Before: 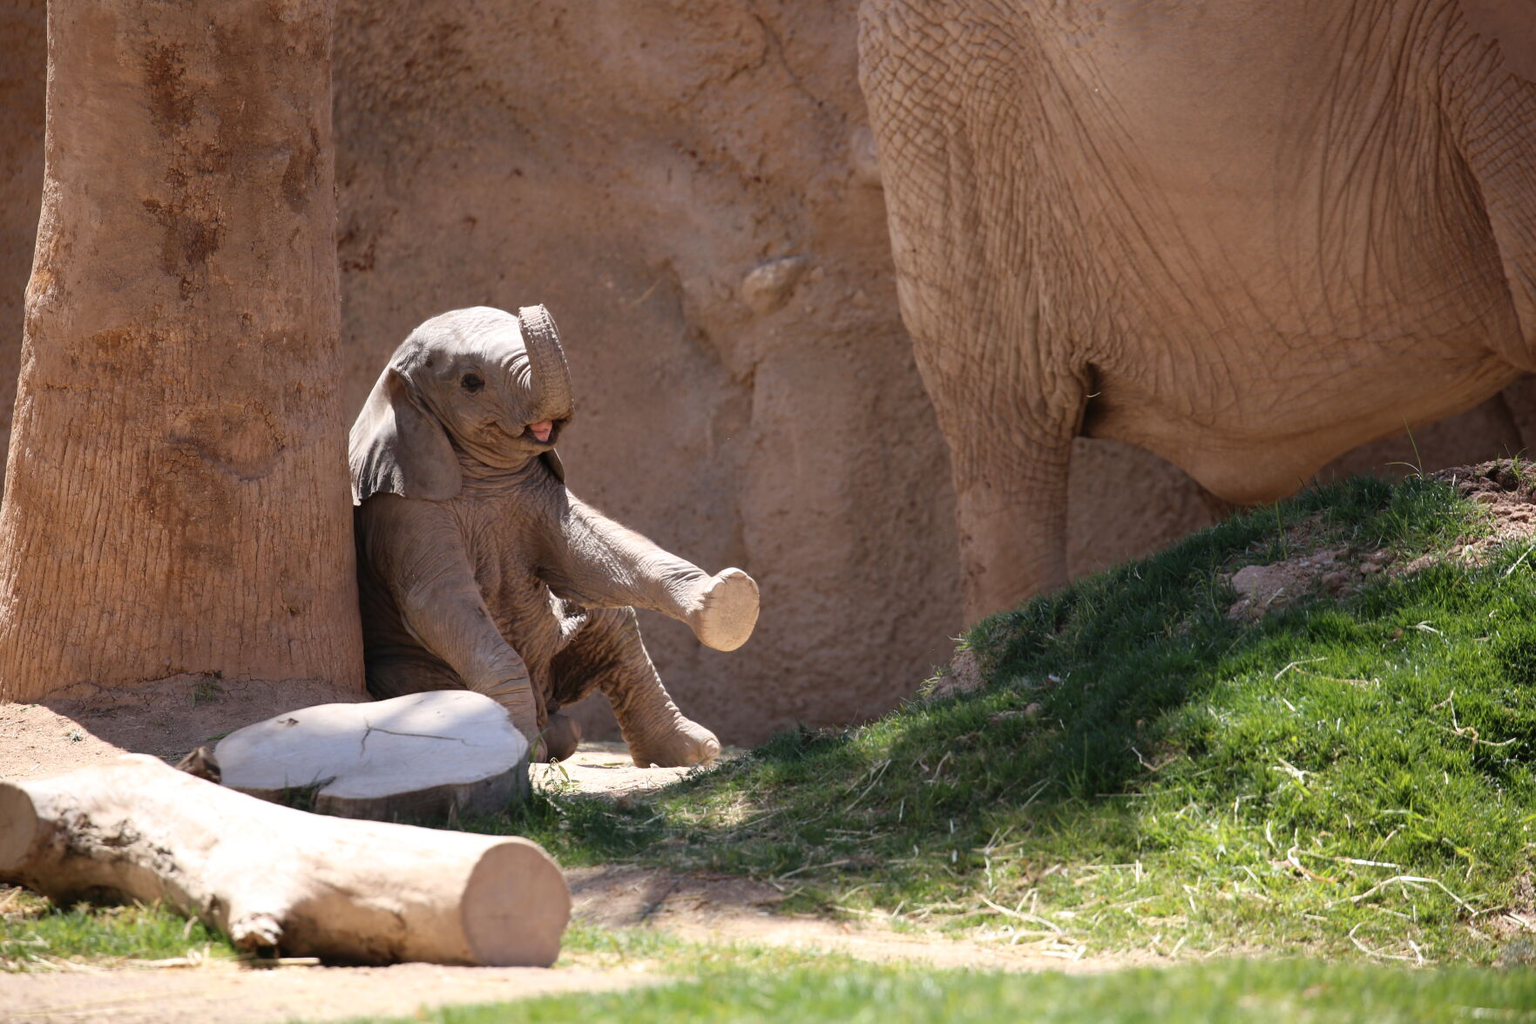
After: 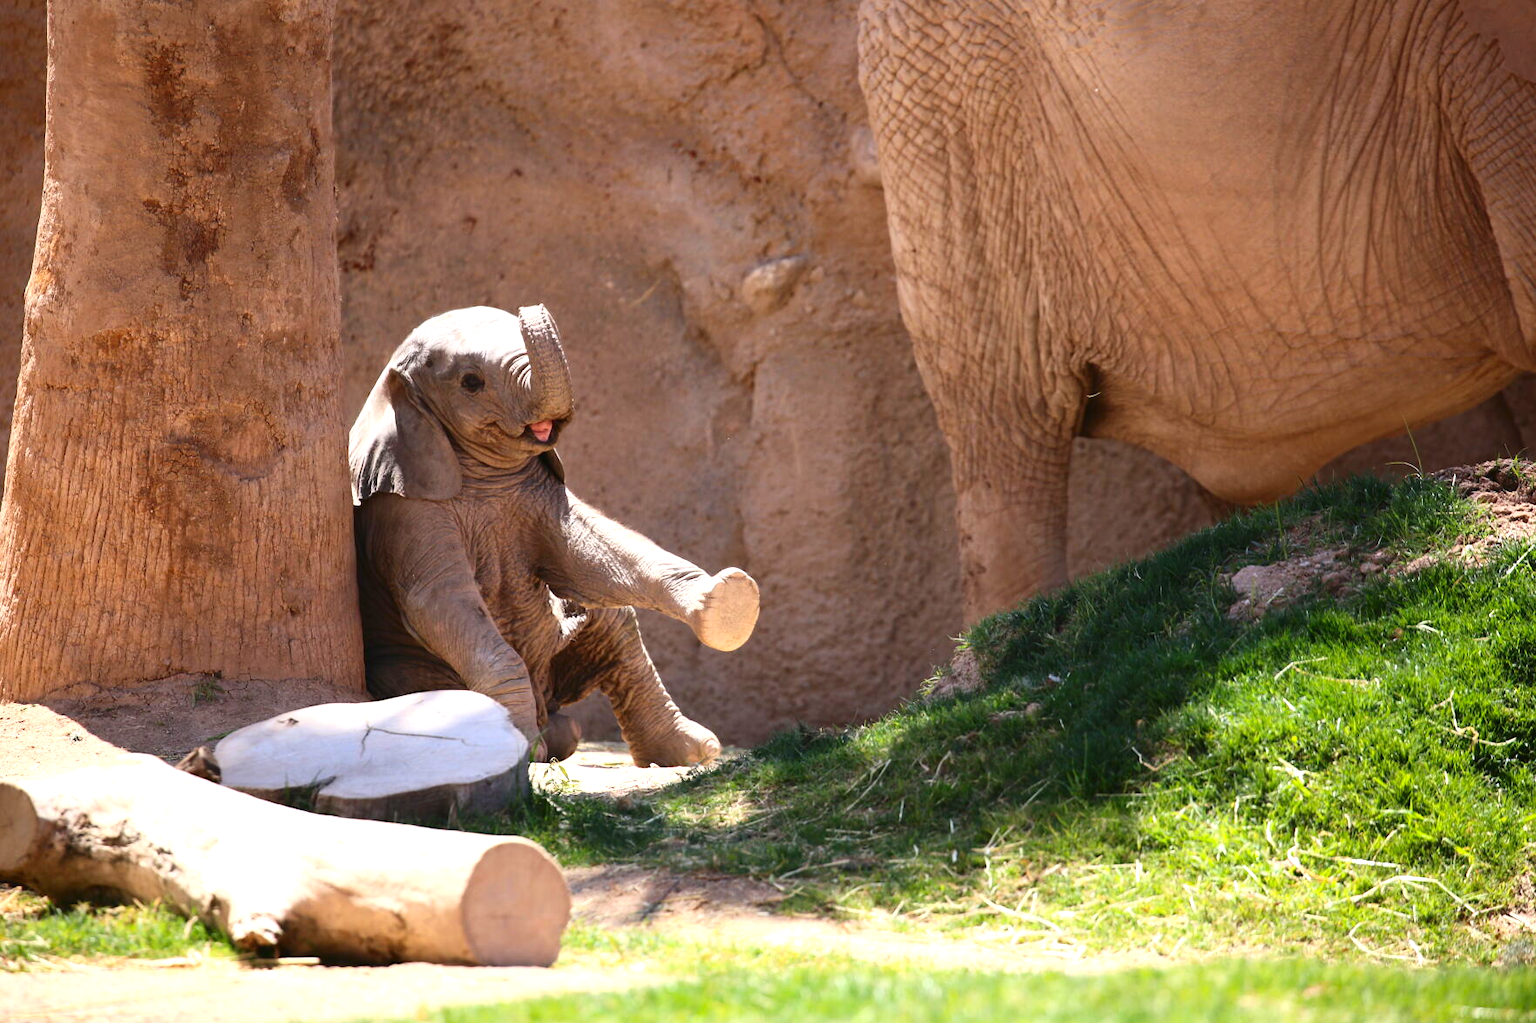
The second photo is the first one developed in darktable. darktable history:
contrast brightness saturation: contrast 0.177, saturation 0.309
exposure: black level correction -0.002, exposure 0.535 EV, compensate highlight preservation false
